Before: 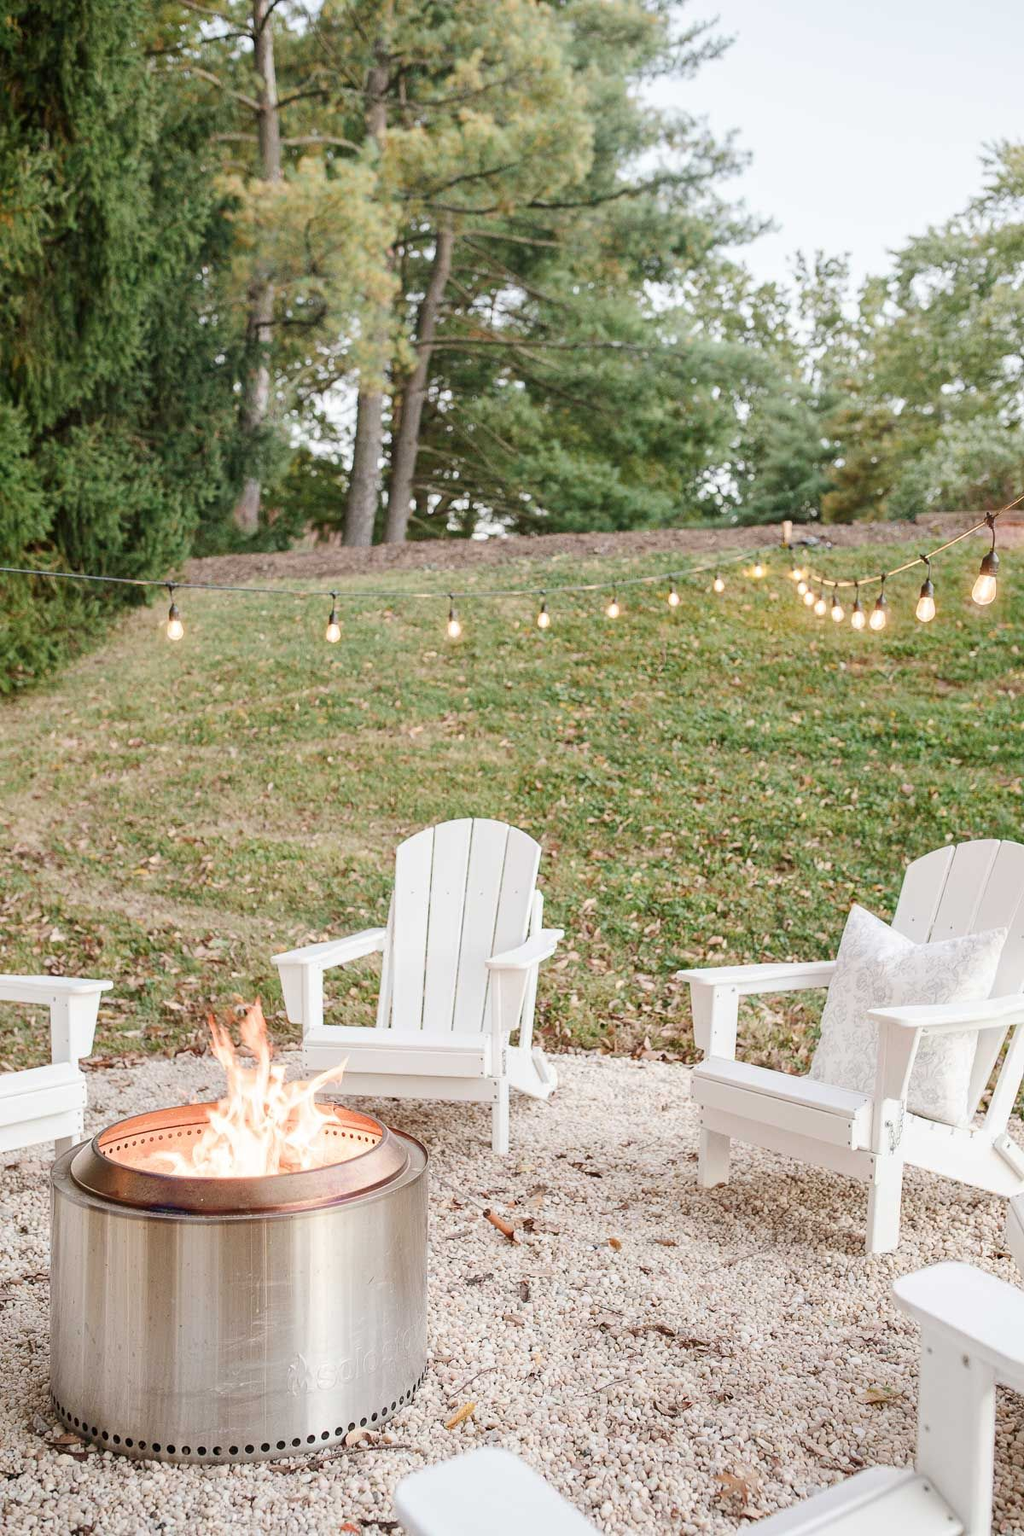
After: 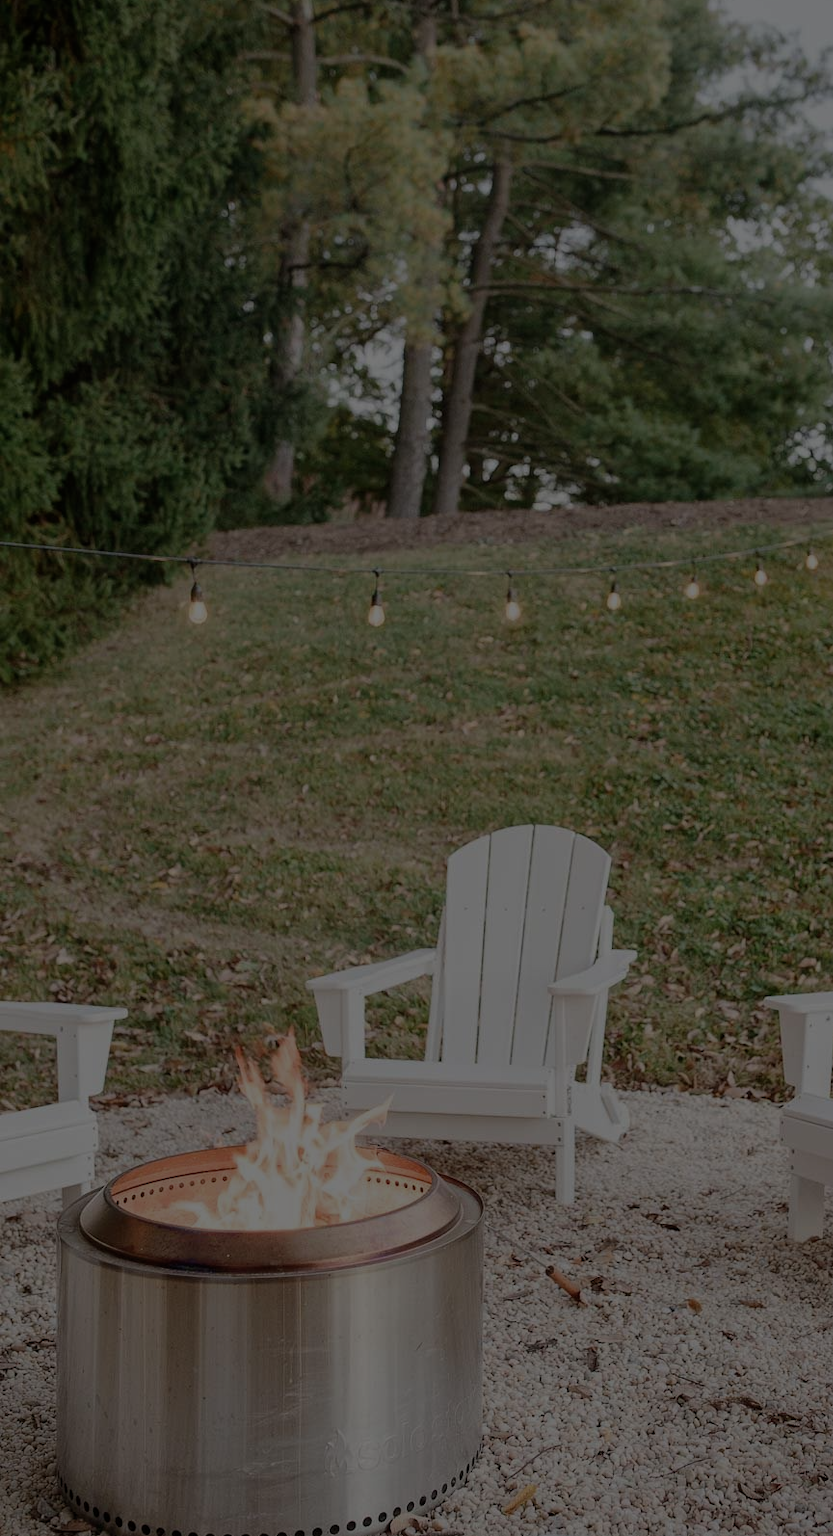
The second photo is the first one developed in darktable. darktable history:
exposure: exposure -2.426 EV, compensate highlight preservation false
crop: top 5.753%, right 27.834%, bottom 5.673%
contrast brightness saturation: contrast 0.013, saturation -0.053
